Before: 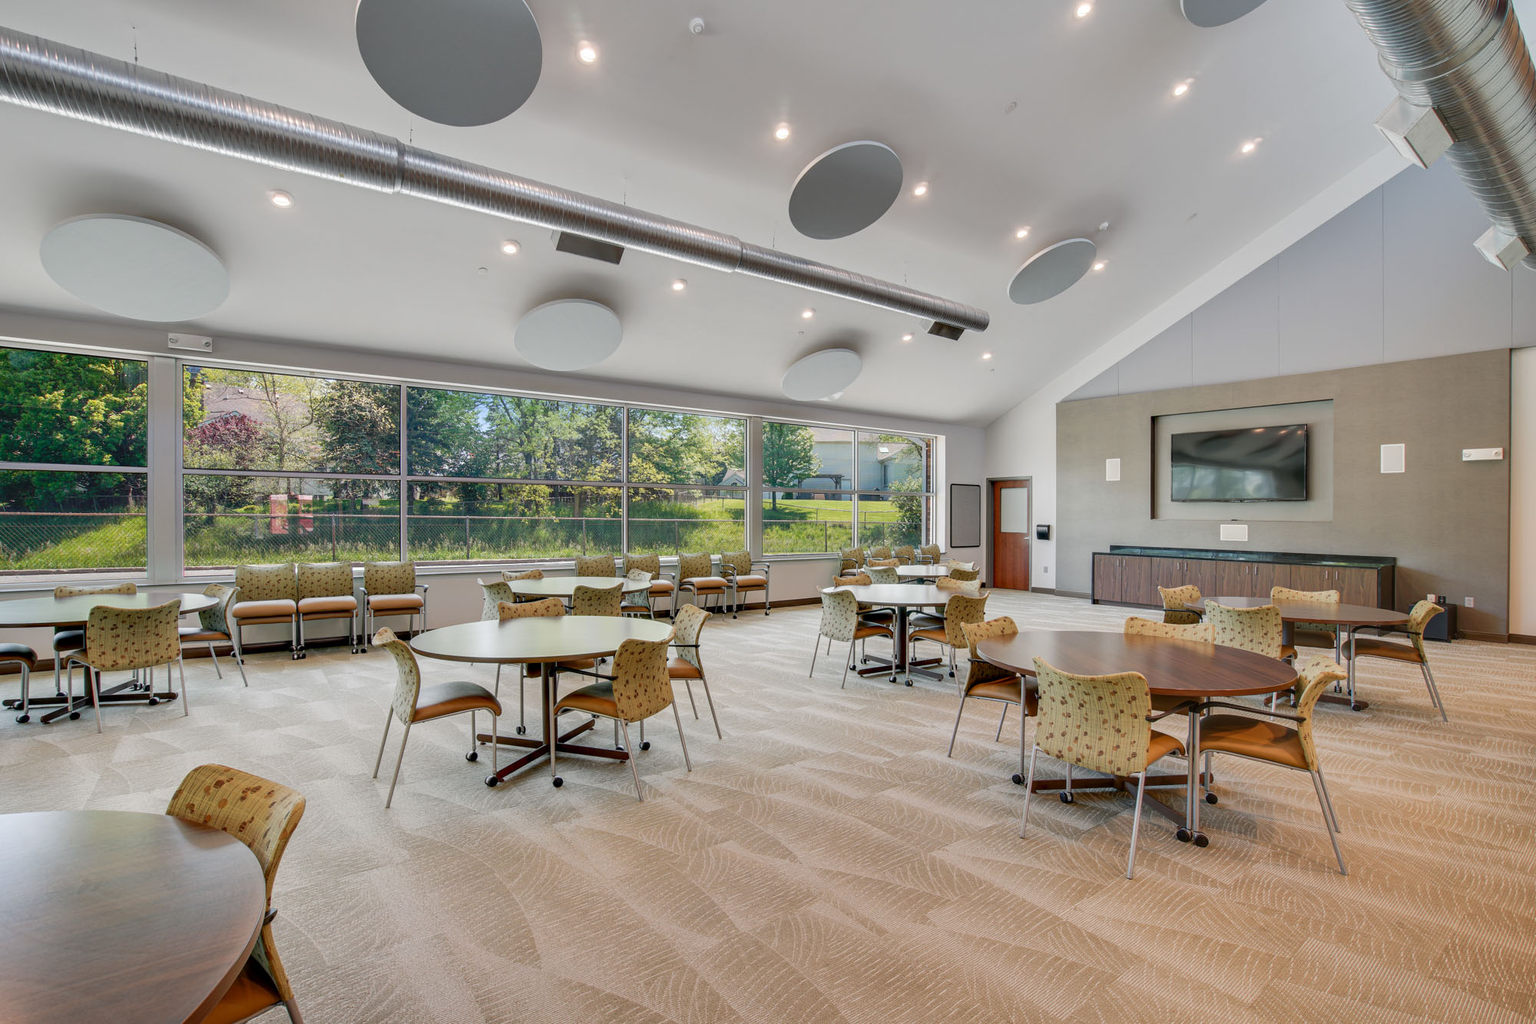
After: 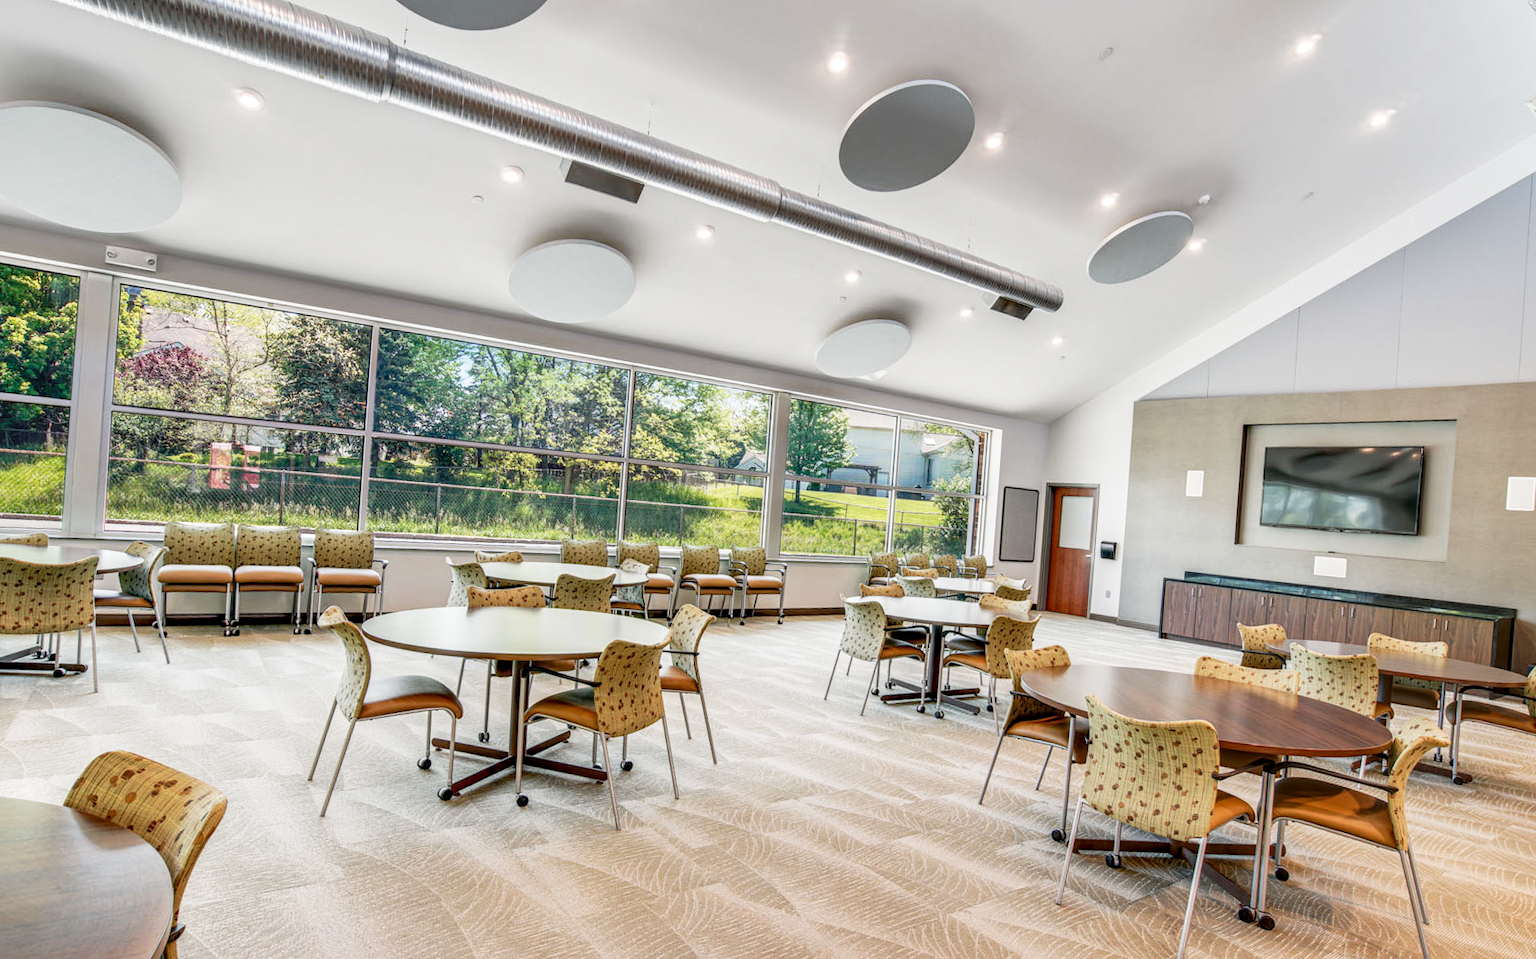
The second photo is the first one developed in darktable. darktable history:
exposure: black level correction 0.001, exposure 0.14 EV, compensate highlight preservation false
crop: left 7.856%, top 11.836%, right 10.12%, bottom 15.387%
color balance rgb: global vibrance 6.81%, saturation formula JzAzBz (2021)
base curve: curves: ch0 [(0, 0) (0.088, 0.125) (0.176, 0.251) (0.354, 0.501) (0.613, 0.749) (1, 0.877)], preserve colors none
local contrast: highlights 61%, detail 143%, midtone range 0.428
rotate and perspective: rotation 4.1°, automatic cropping off
